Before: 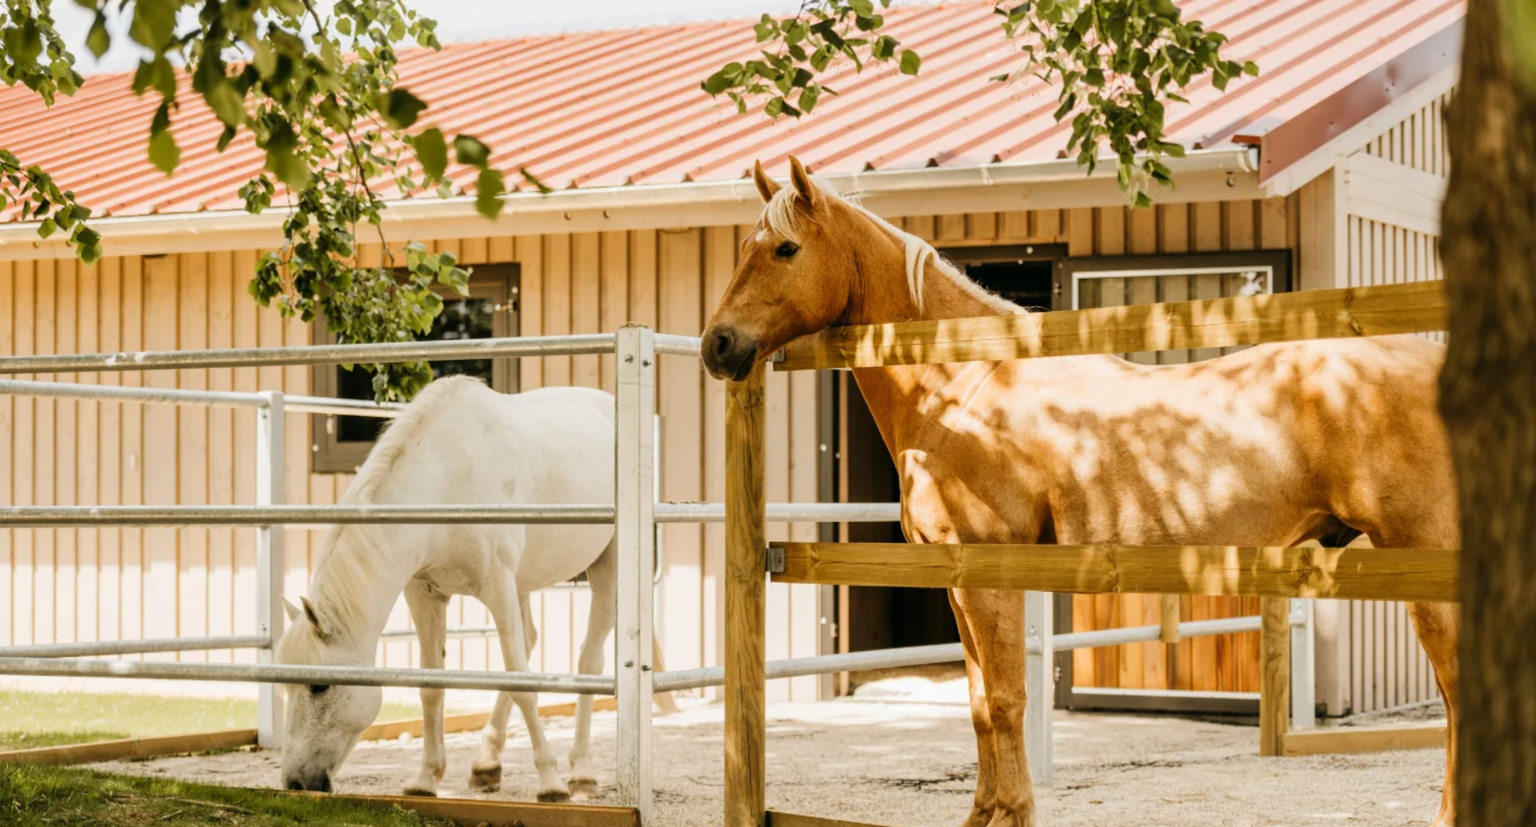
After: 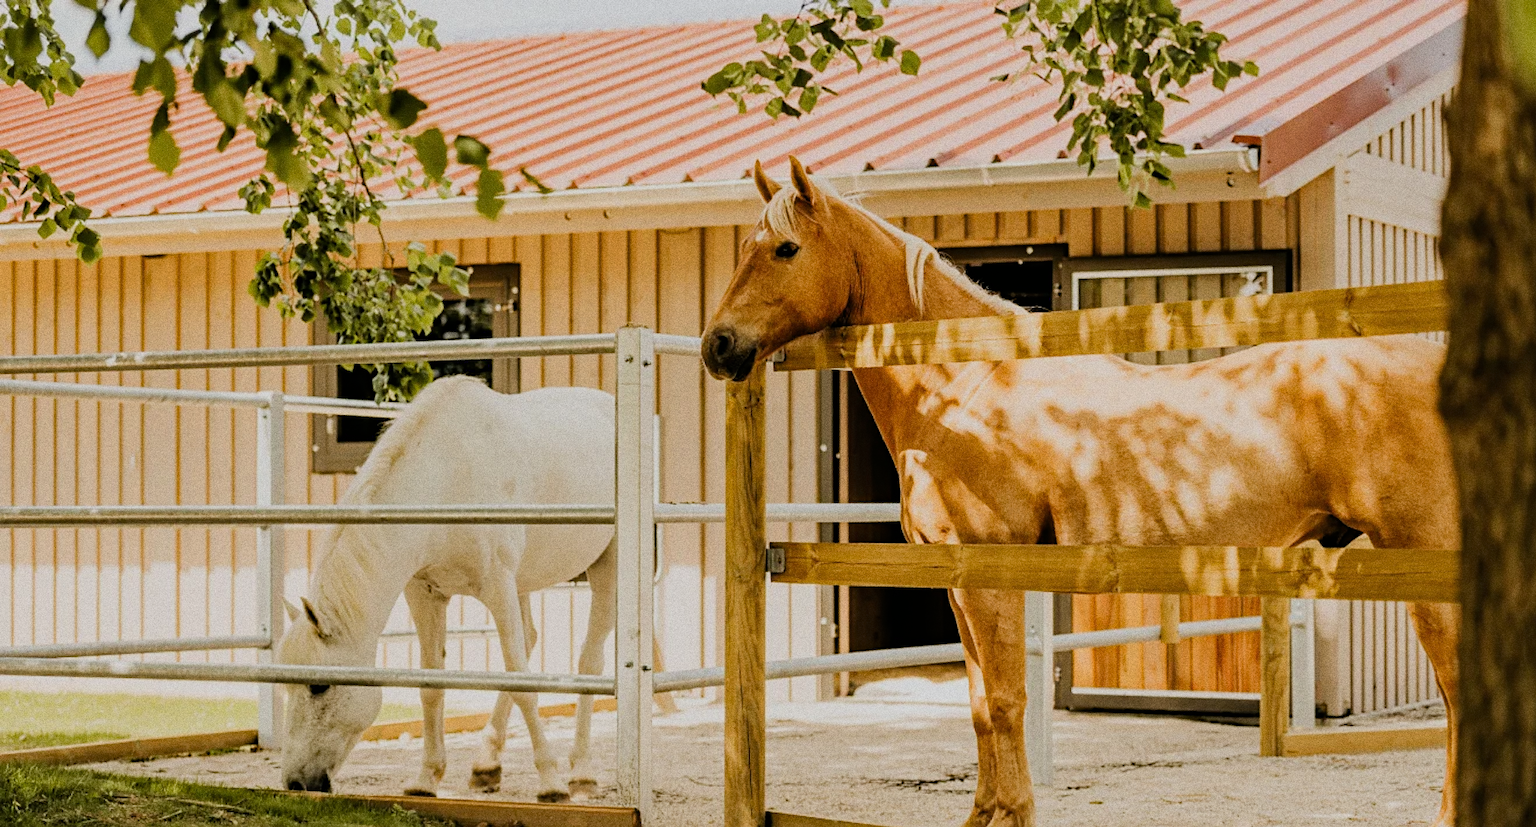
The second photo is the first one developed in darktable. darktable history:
filmic rgb: black relative exposure -7.65 EV, white relative exposure 4.56 EV, hardness 3.61
grain: coarseness 0.09 ISO, strength 40%
haze removal: strength 0.29, distance 0.25, compatibility mode true, adaptive false
sharpen: on, module defaults
